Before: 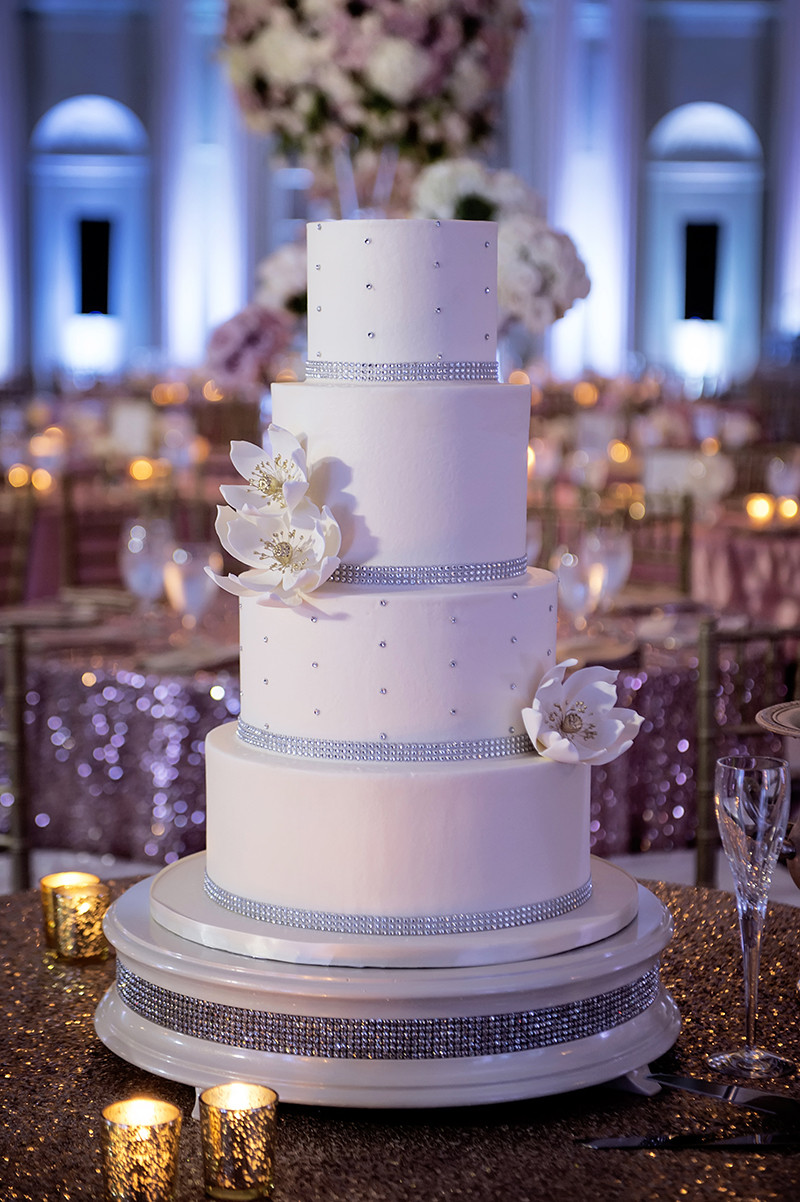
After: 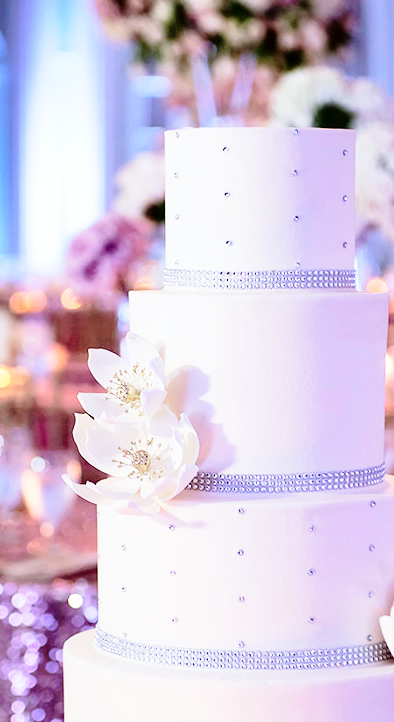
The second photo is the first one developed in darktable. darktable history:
tone curve: curves: ch0 [(0, 0) (0.059, 0.027) (0.162, 0.125) (0.304, 0.279) (0.547, 0.532) (0.828, 0.815) (1, 0.983)]; ch1 [(0, 0) (0.23, 0.166) (0.34, 0.298) (0.371, 0.334) (0.435, 0.408) (0.477, 0.469) (0.499, 0.498) (0.529, 0.544) (0.559, 0.587) (0.743, 0.798) (1, 1)]; ch2 [(0, 0) (0.431, 0.414) (0.498, 0.503) (0.524, 0.531) (0.568, 0.567) (0.6, 0.597) (0.643, 0.631) (0.74, 0.721) (1, 1)], color space Lab, independent channels, preserve colors none
exposure: black level correction 0, exposure 0.5 EV, compensate exposure bias true, compensate highlight preservation false
base curve: curves: ch0 [(0, 0) (0.028, 0.03) (0.121, 0.232) (0.46, 0.748) (0.859, 0.968) (1, 1)], preserve colors none
crop: left 17.835%, top 7.675%, right 32.881%, bottom 32.213%
color calibration: x 0.355, y 0.367, temperature 4700.38 K
